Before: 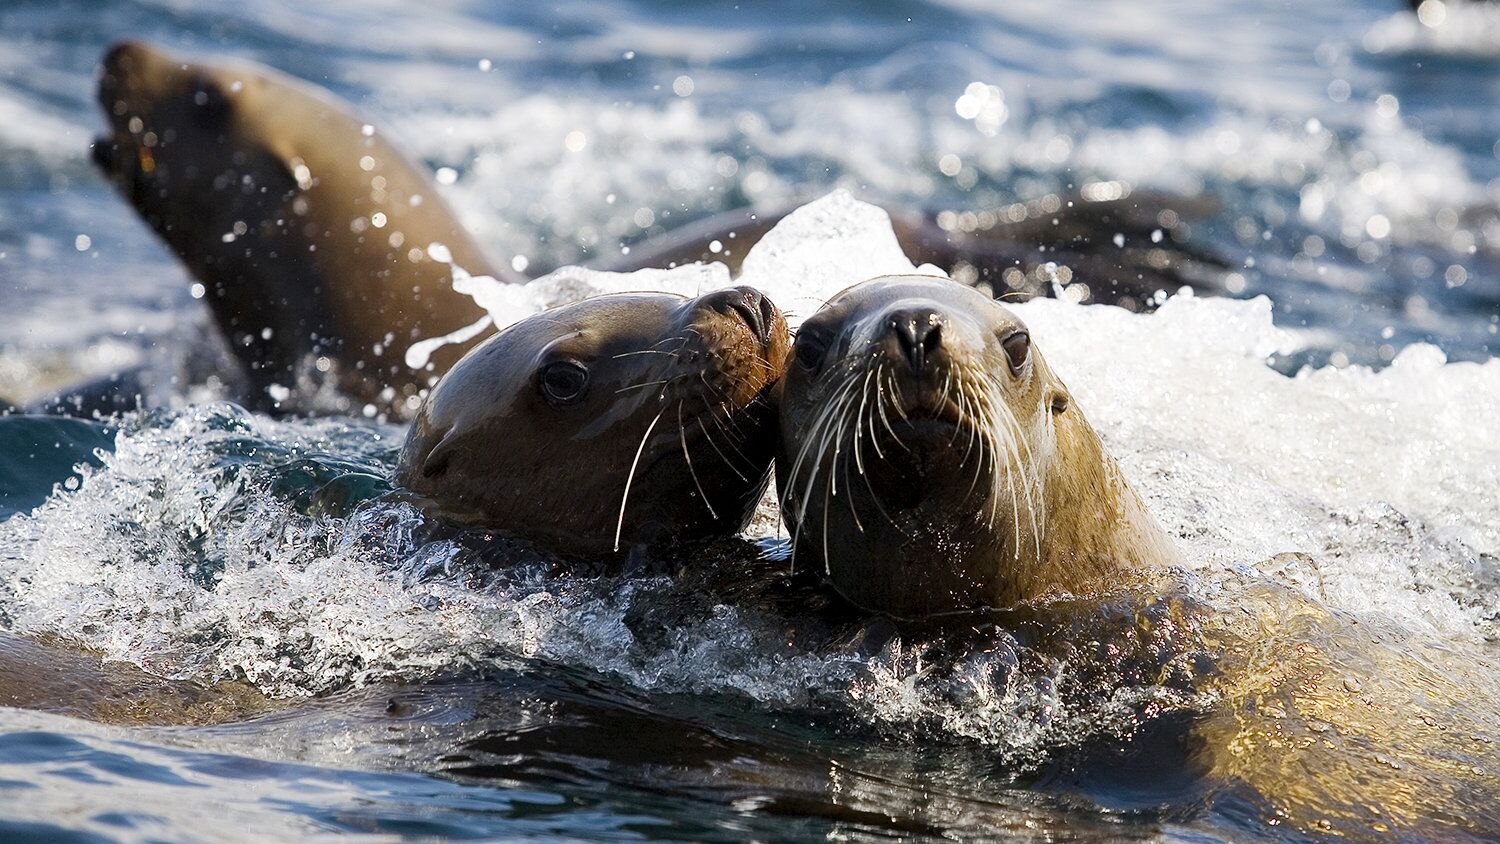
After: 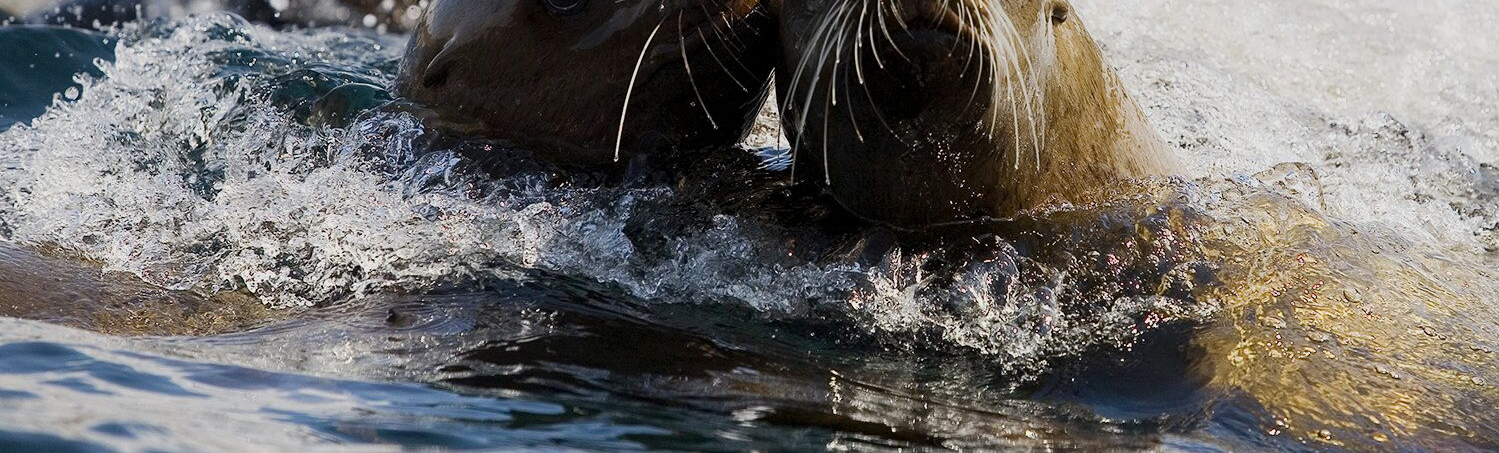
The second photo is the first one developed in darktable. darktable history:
graduated density: on, module defaults
crop and rotate: top 46.237%
